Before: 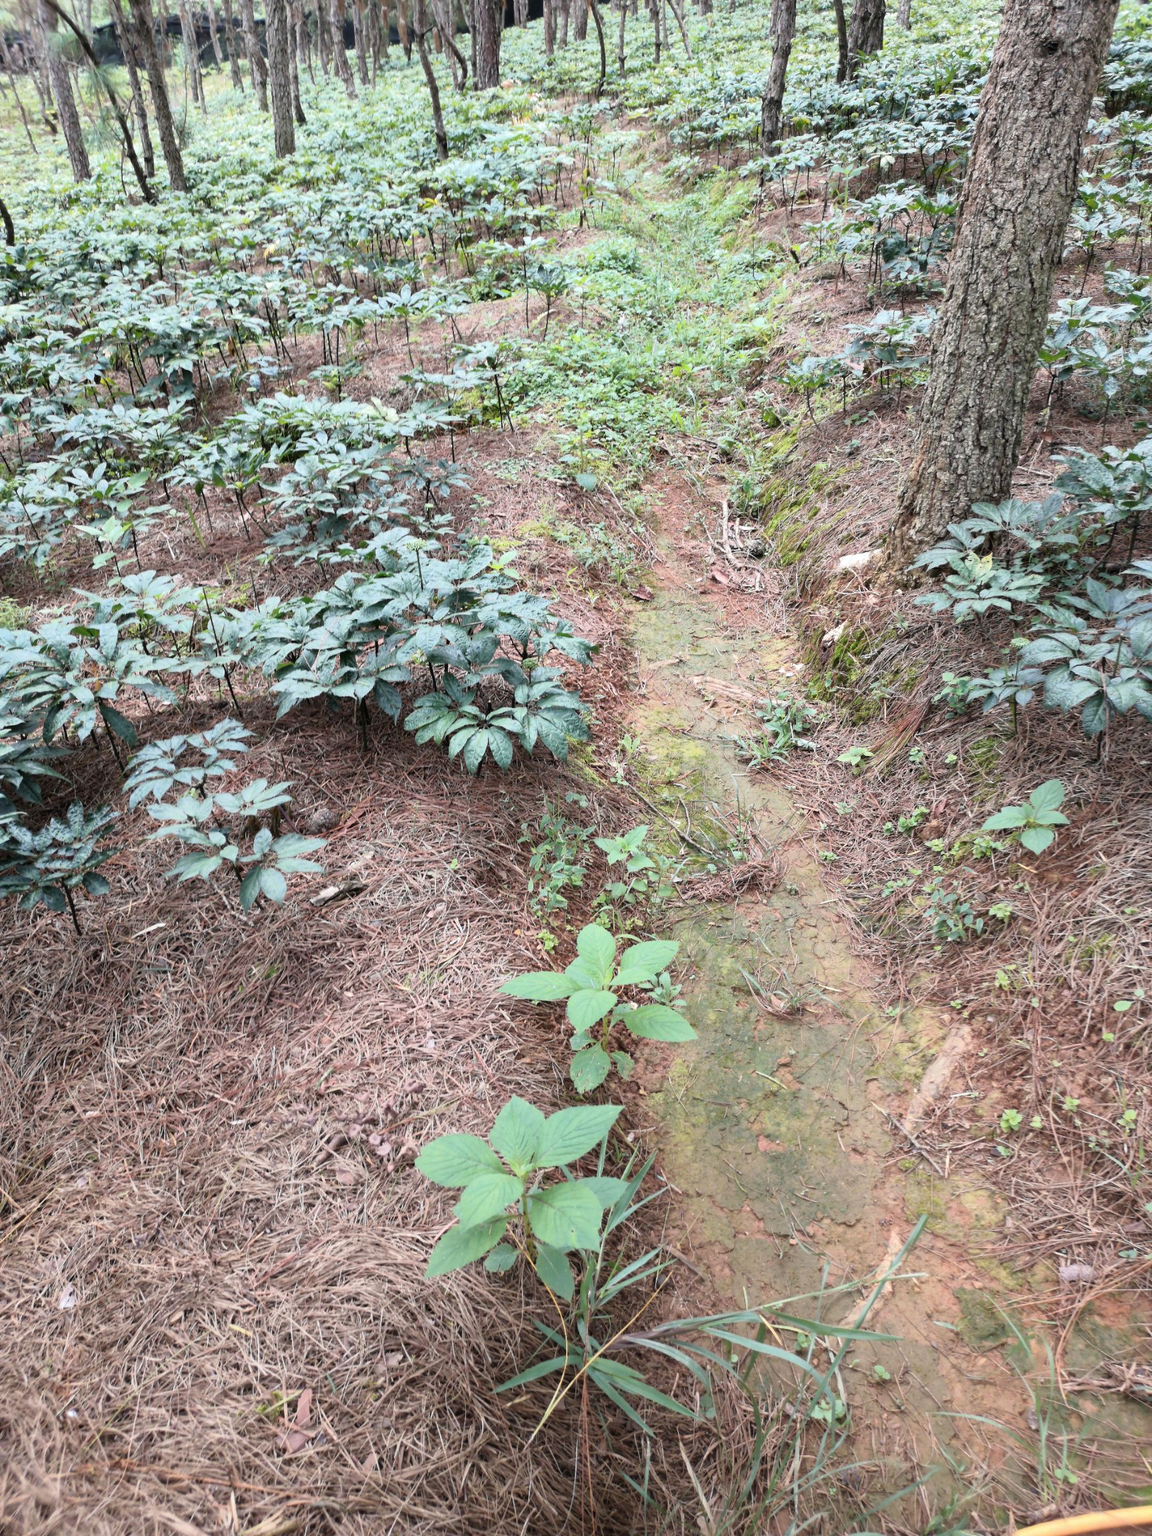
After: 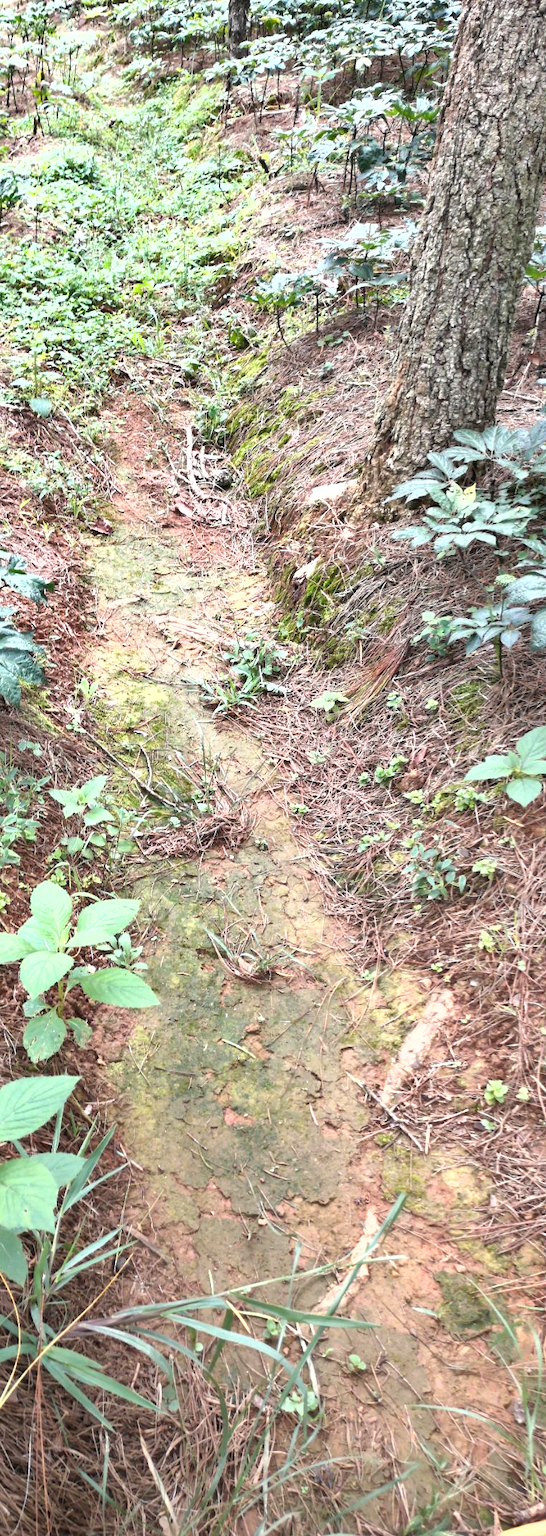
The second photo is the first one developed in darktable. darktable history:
shadows and highlights: low approximation 0.01, soften with gaussian
exposure: exposure 0.6 EV, compensate highlight preservation false
crop: left 47.628%, top 6.643%, right 7.874%
